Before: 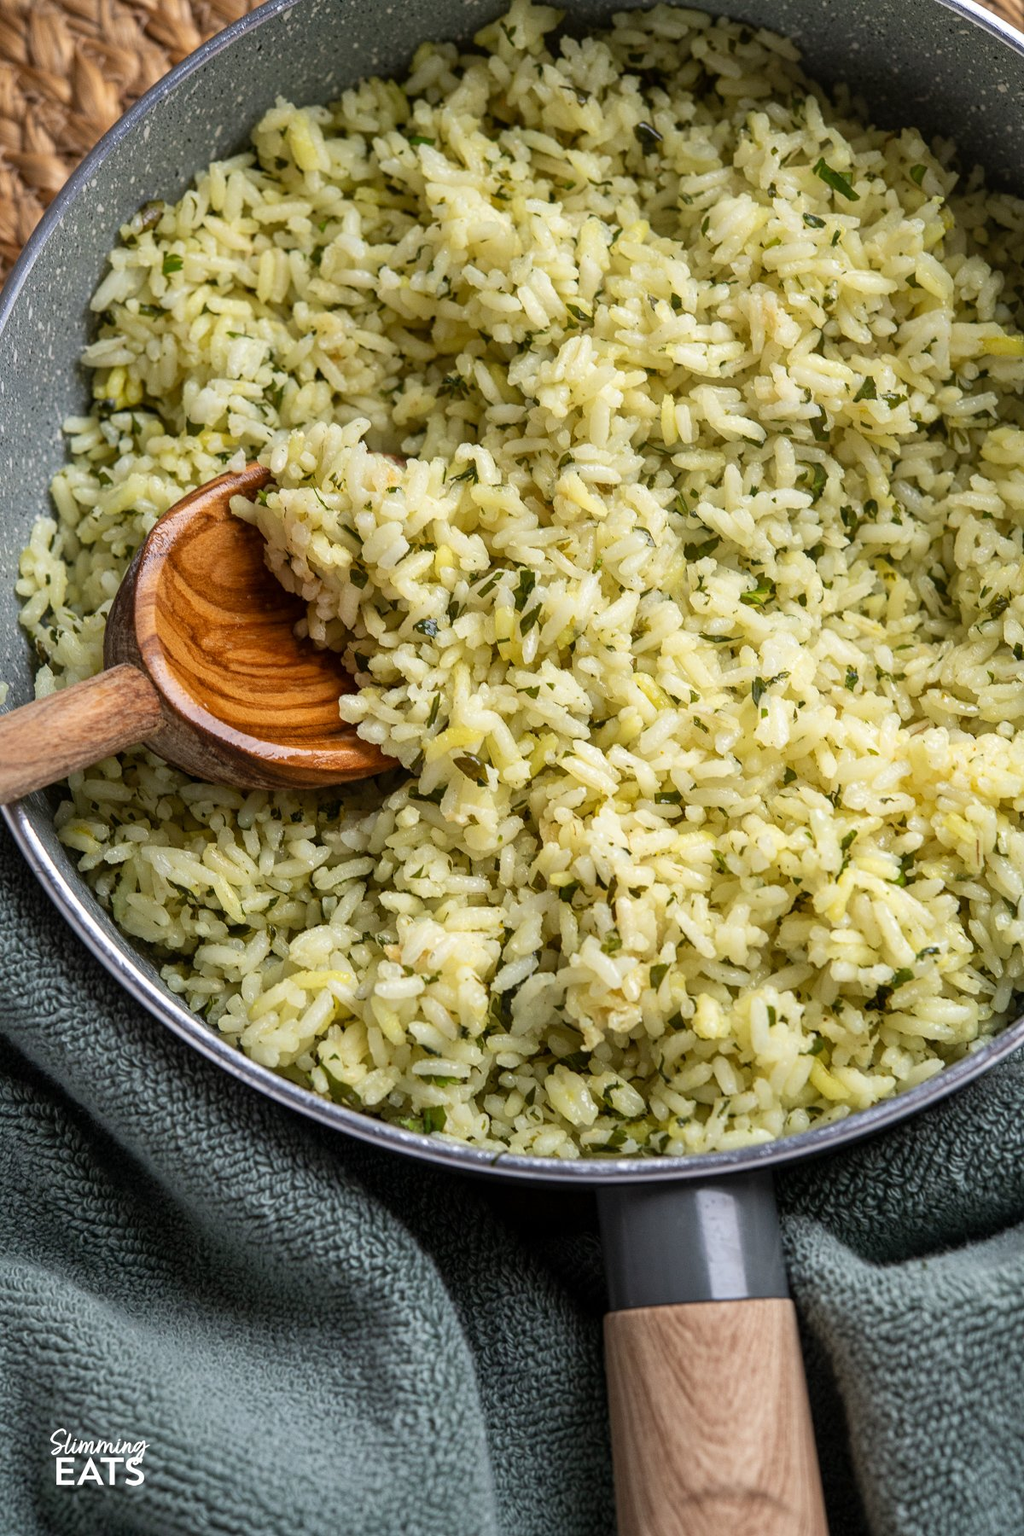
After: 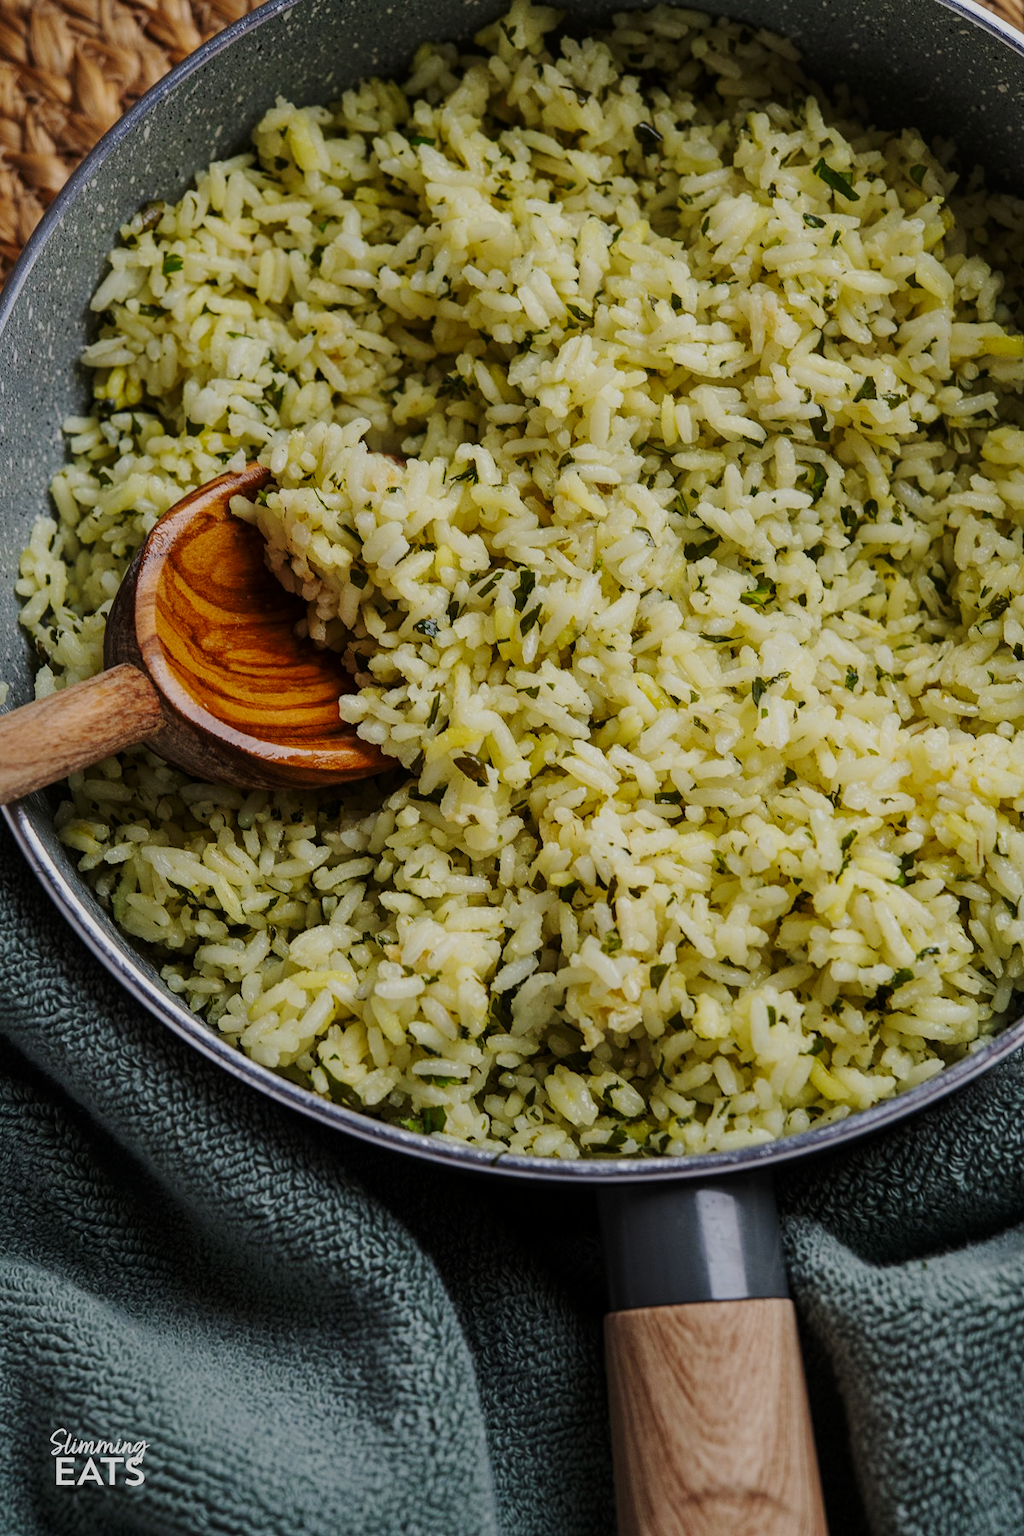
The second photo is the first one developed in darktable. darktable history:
exposure: exposure -1.468 EV, compensate highlight preservation false
base curve: curves: ch0 [(0, 0) (0.028, 0.03) (0.121, 0.232) (0.46, 0.748) (0.859, 0.968) (1, 1)], preserve colors none
